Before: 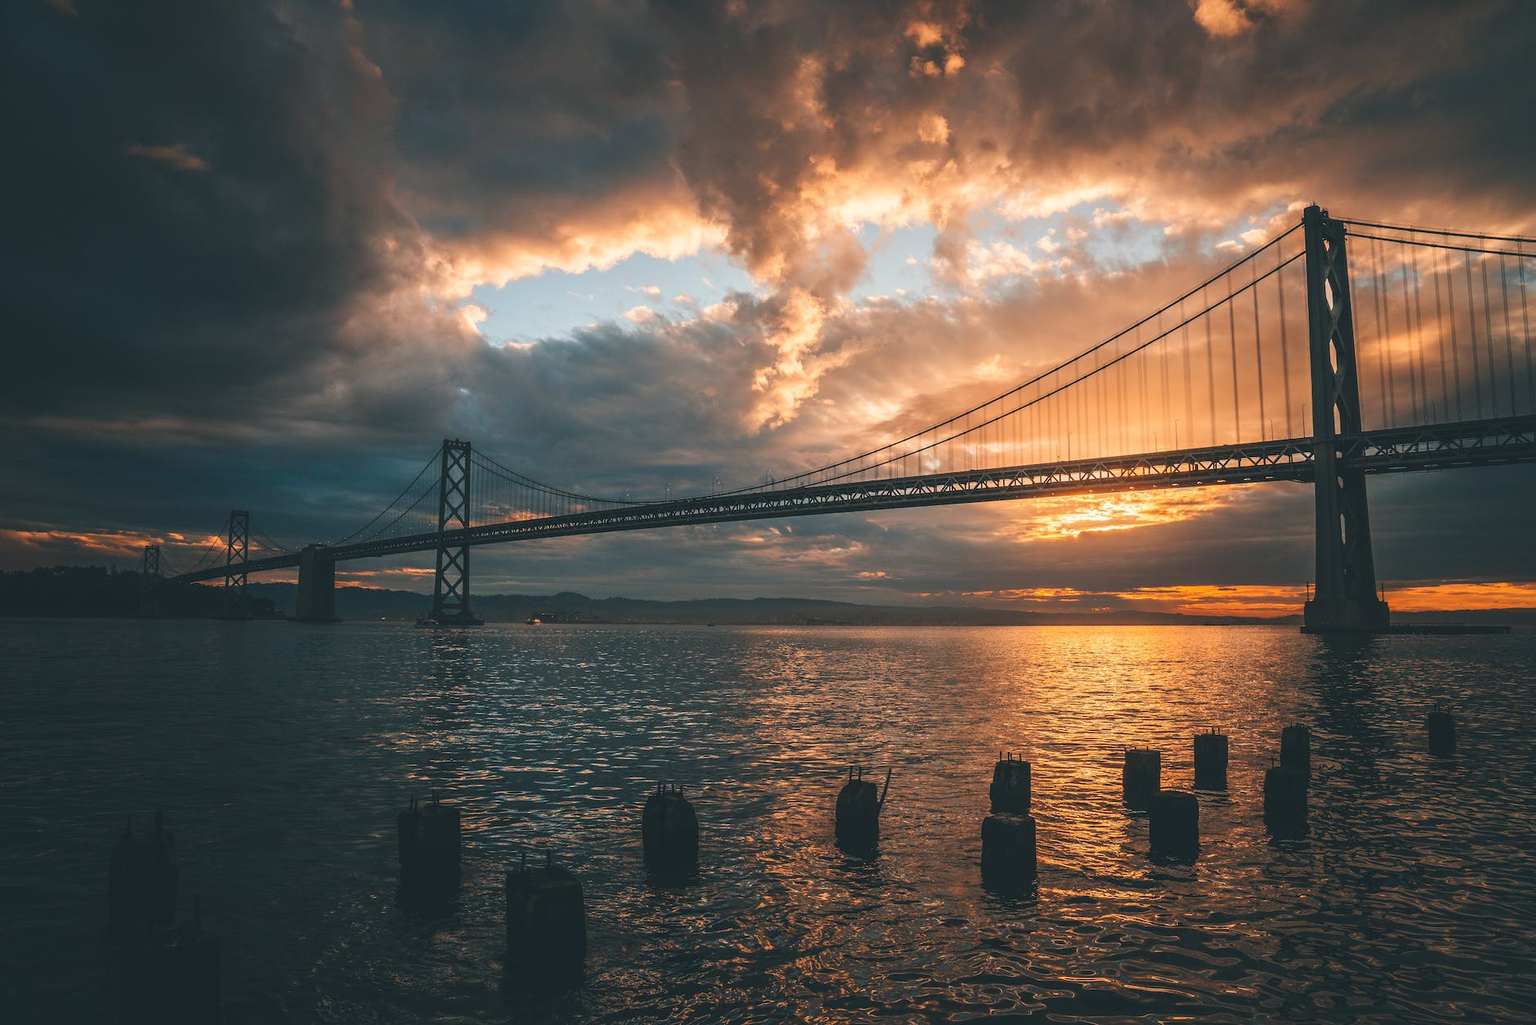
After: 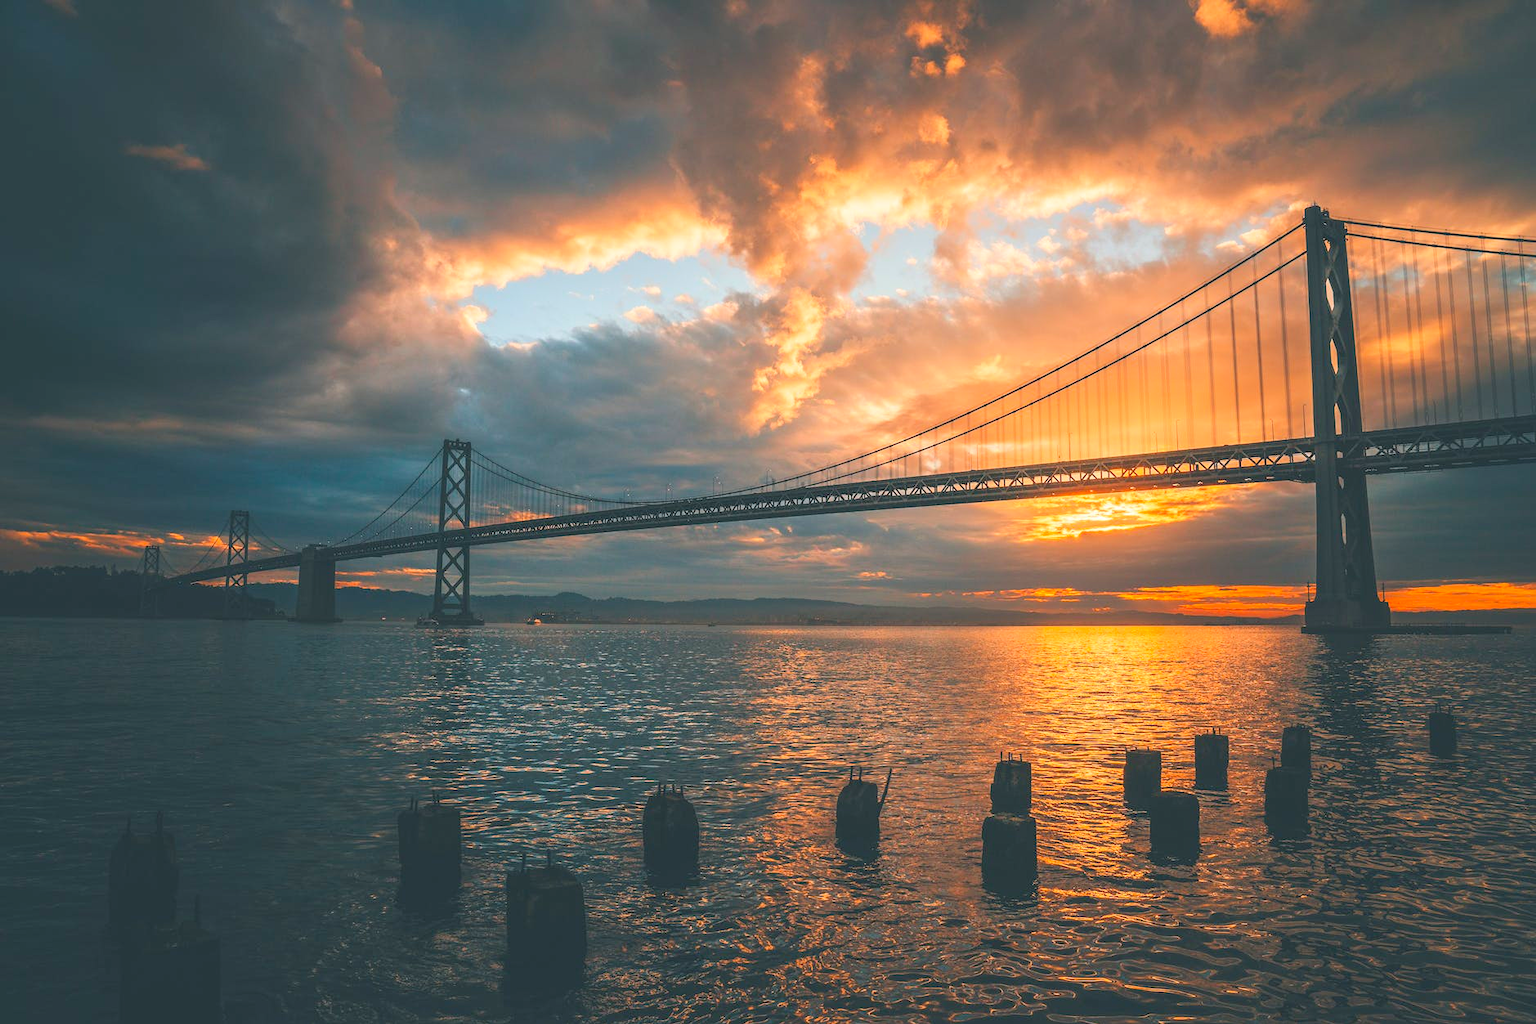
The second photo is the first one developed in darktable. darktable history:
contrast brightness saturation: contrast 0.066, brightness 0.176, saturation 0.415
